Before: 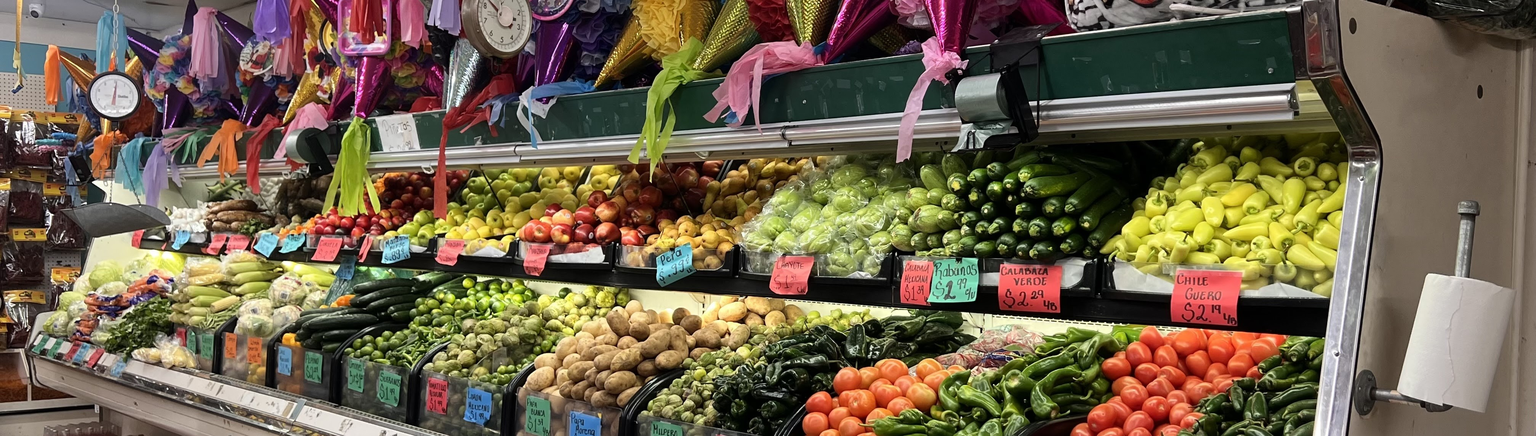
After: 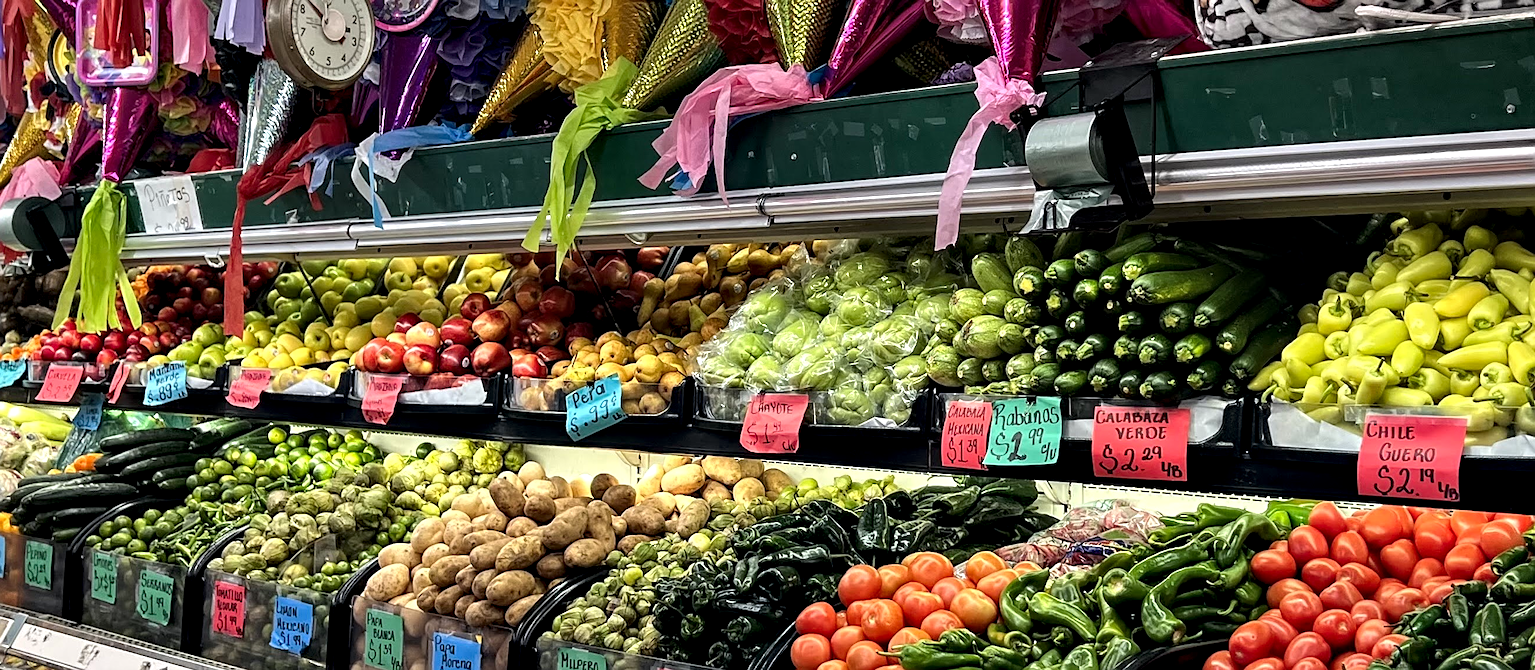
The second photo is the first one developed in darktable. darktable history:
sharpen: on, module defaults
contrast equalizer: octaves 7, y [[0.528, 0.548, 0.563, 0.562, 0.546, 0.526], [0.55 ×6], [0 ×6], [0 ×6], [0 ×6]]
local contrast: on, module defaults
crop and rotate: left 18.783%, right 16.175%
